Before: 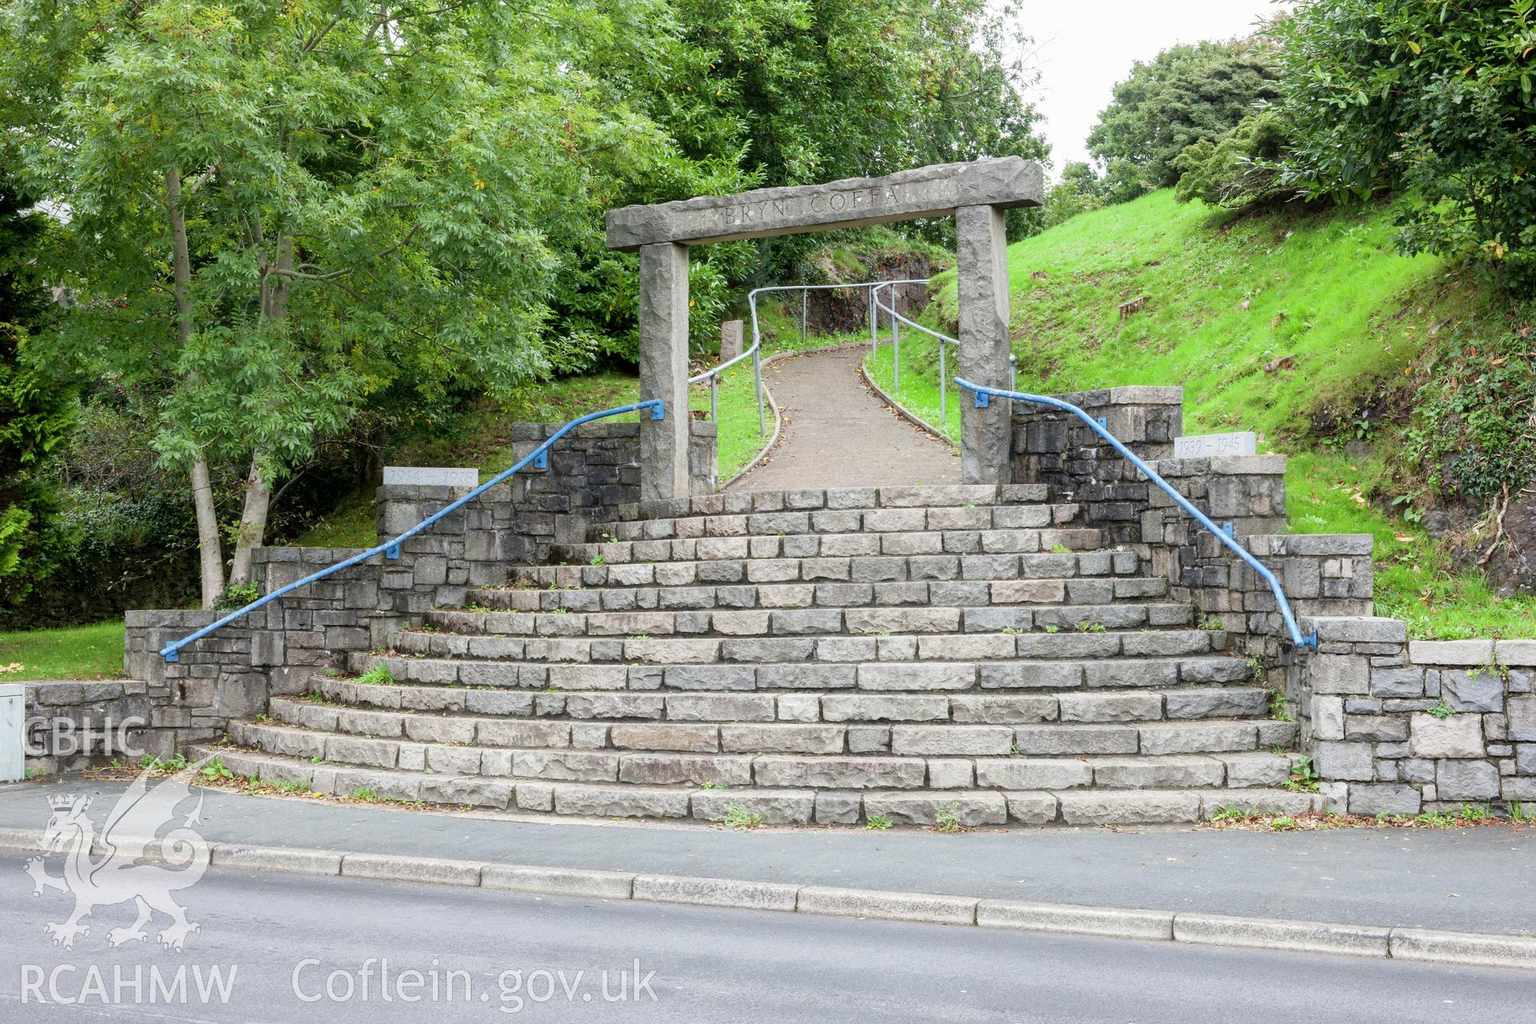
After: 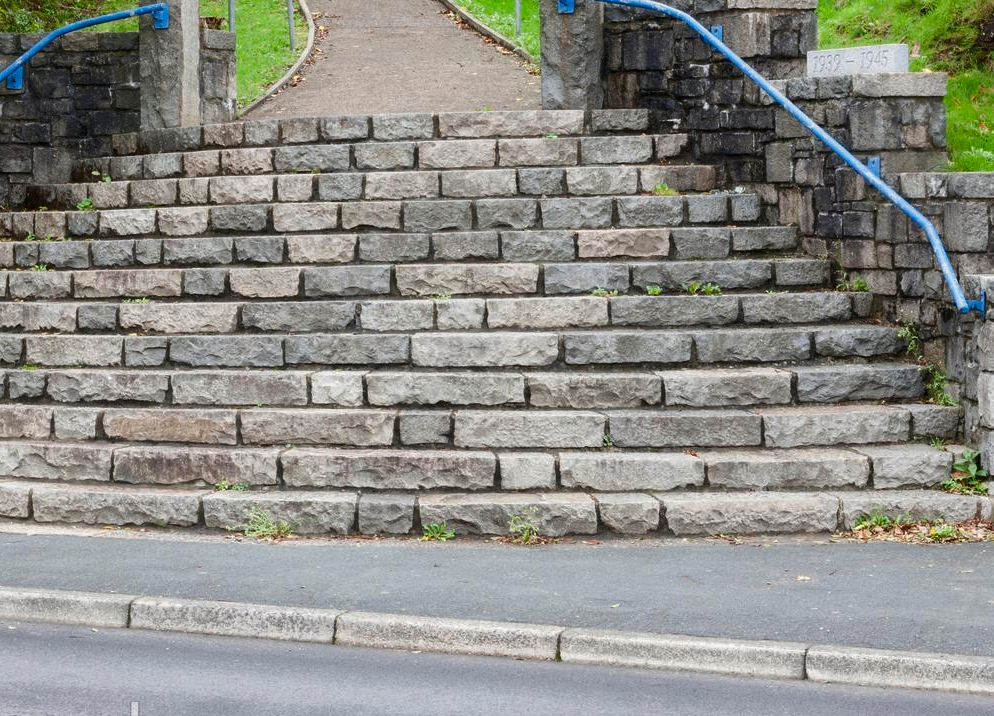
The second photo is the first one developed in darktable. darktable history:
crop: left 34.479%, top 38.822%, right 13.718%, bottom 5.172%
contrast brightness saturation: brightness -0.2, saturation 0.08
